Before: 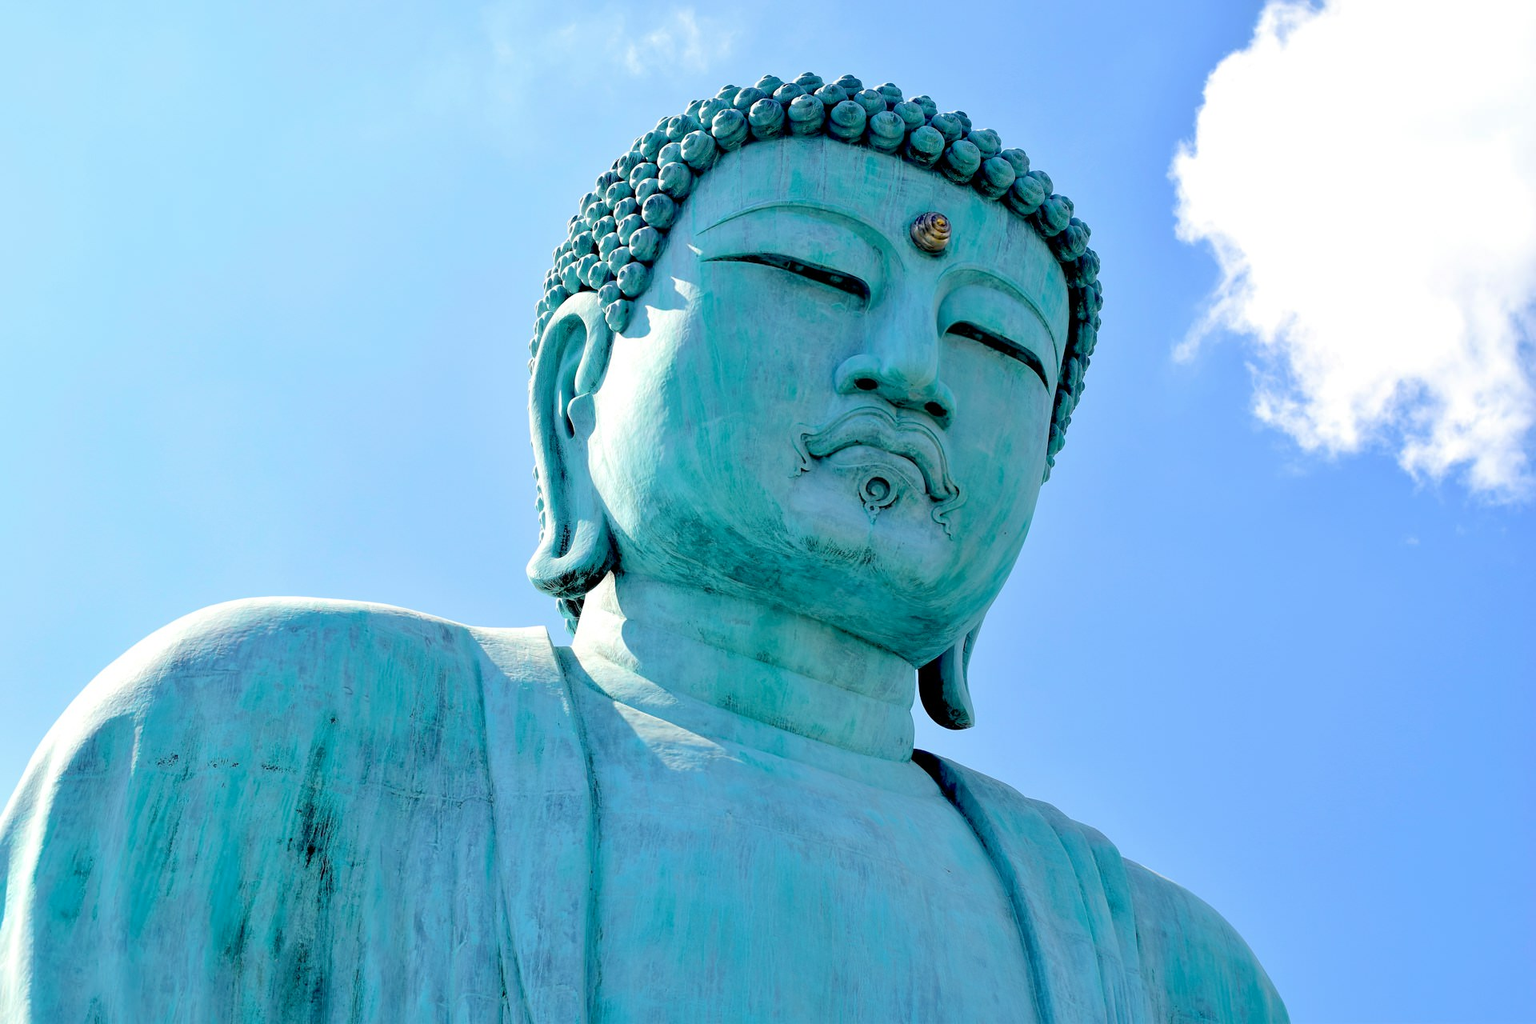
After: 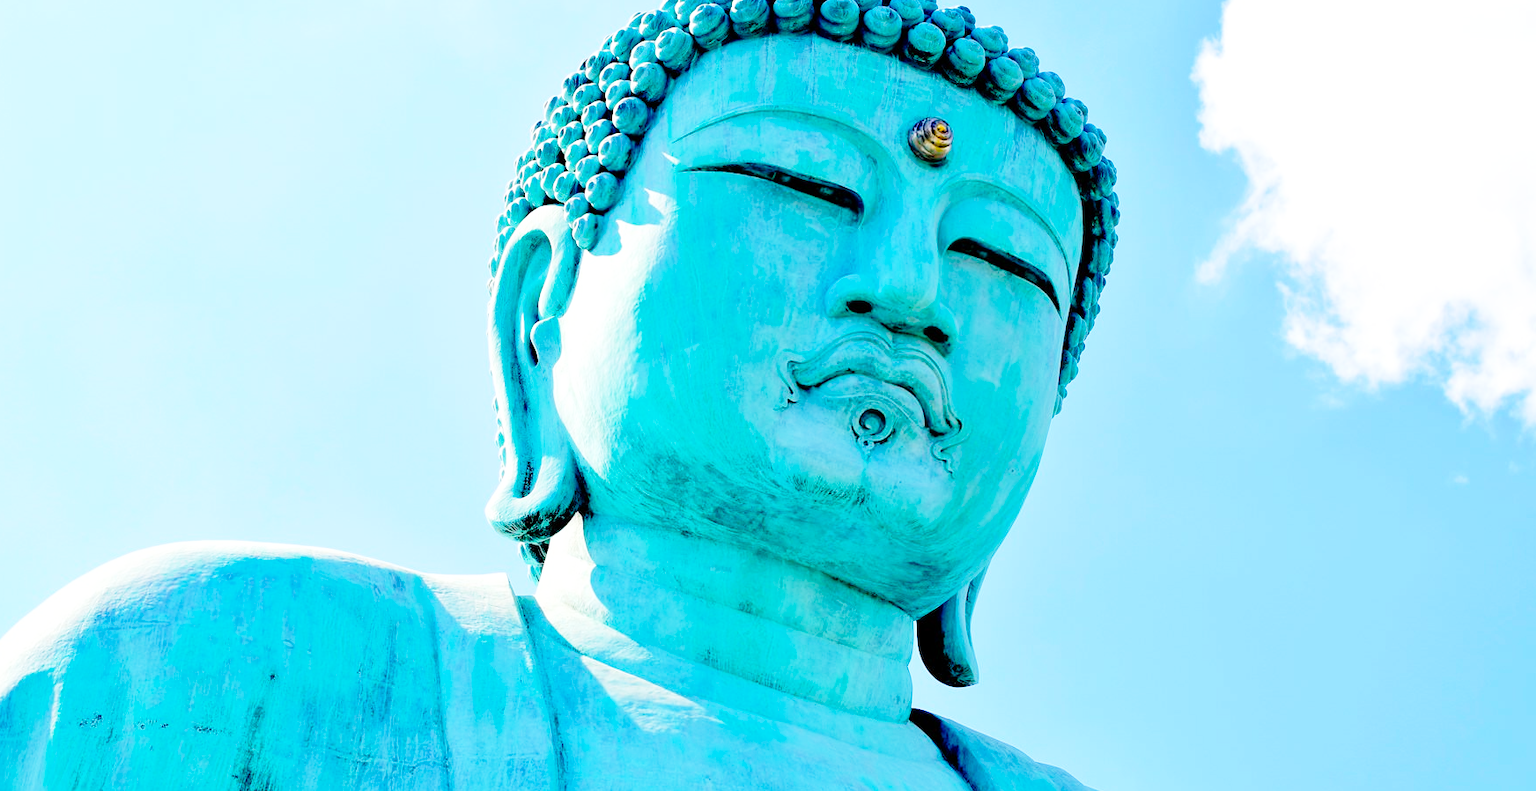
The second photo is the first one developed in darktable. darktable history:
crop: left 5.596%, top 10.314%, right 3.534%, bottom 19.395%
base curve: curves: ch0 [(0, 0) (0.028, 0.03) (0.121, 0.232) (0.46, 0.748) (0.859, 0.968) (1, 1)], preserve colors none
color balance rgb: perceptual saturation grading › global saturation 25%, perceptual brilliance grading › mid-tones 10%, perceptual brilliance grading › shadows 15%, global vibrance 20%
